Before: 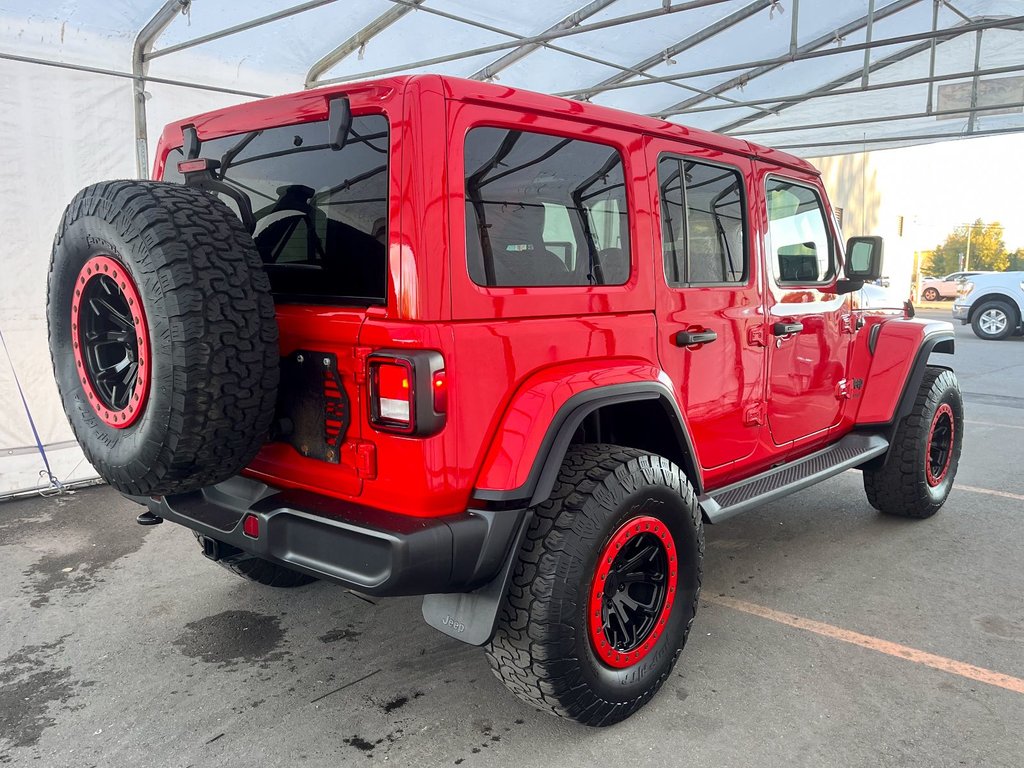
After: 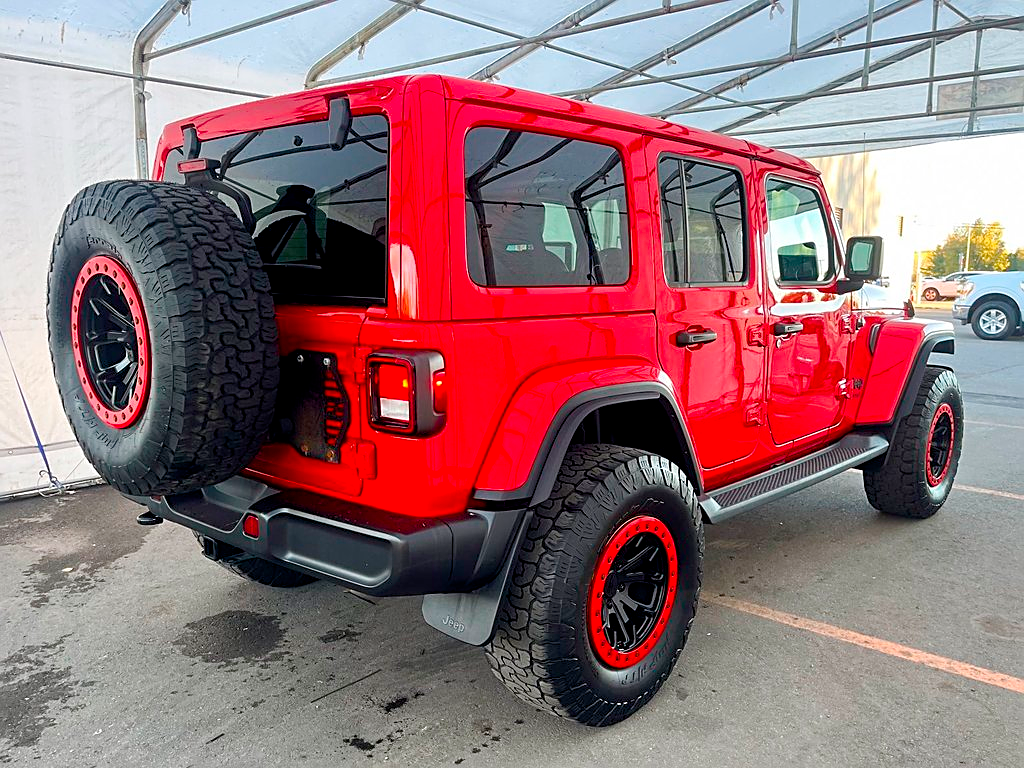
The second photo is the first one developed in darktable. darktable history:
sharpen: on, module defaults
color balance rgb: perceptual saturation grading › global saturation 35%, perceptual saturation grading › highlights -30%, perceptual saturation grading › shadows 35%, perceptual brilliance grading › global brilliance 3%, perceptual brilliance grading › highlights -3%, perceptual brilliance grading › shadows 3%
